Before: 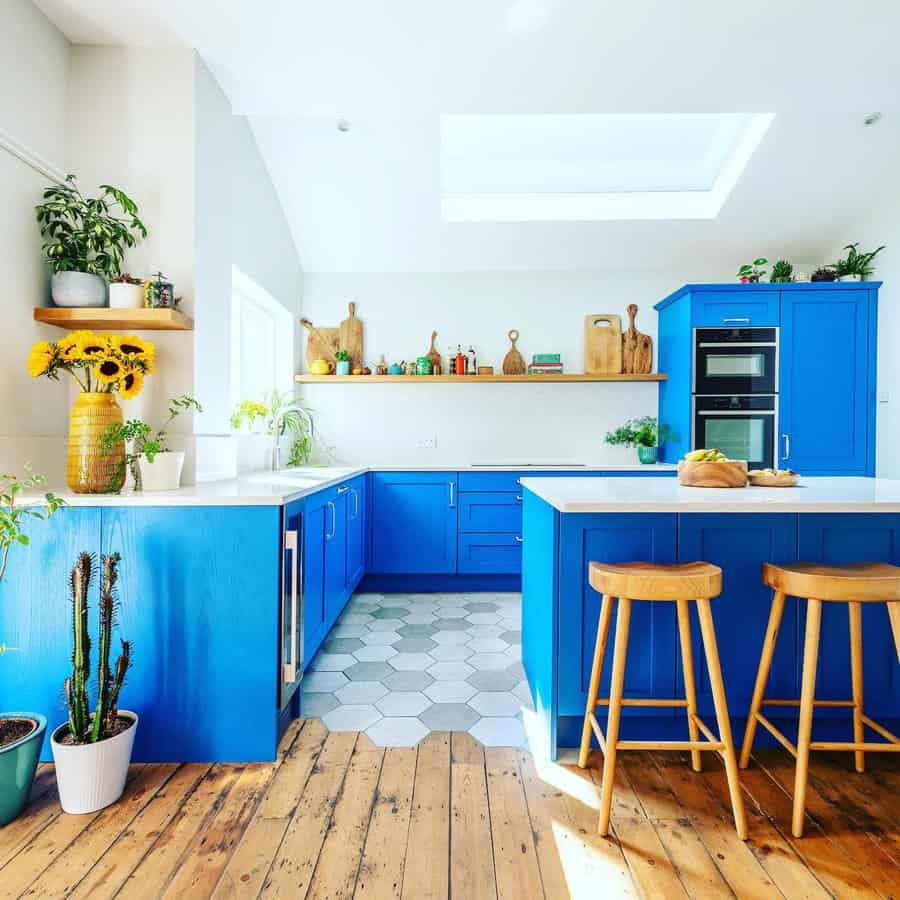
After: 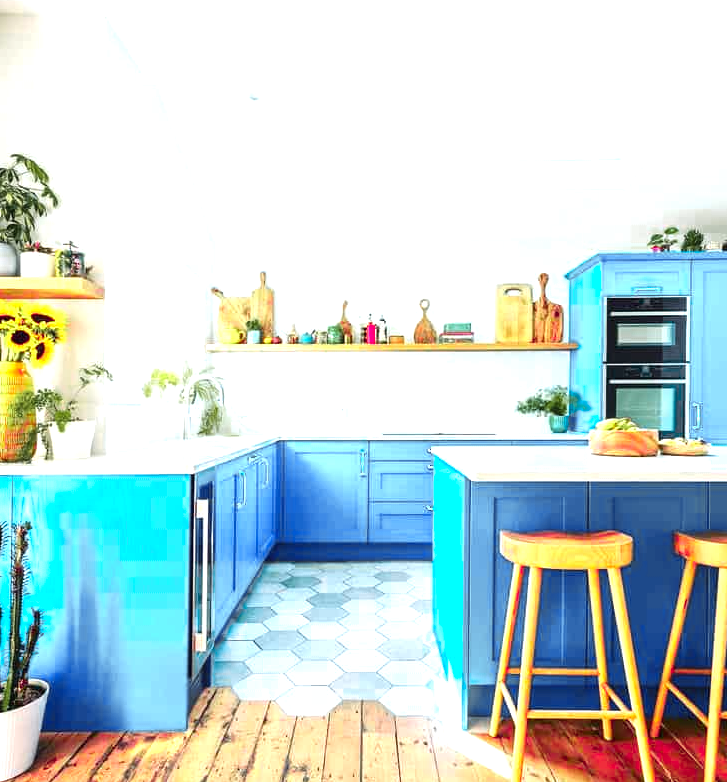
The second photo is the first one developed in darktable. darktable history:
crop: left 9.929%, top 3.475%, right 9.188%, bottom 9.529%
exposure: black level correction 0, exposure 0.7 EV, compensate exposure bias true, compensate highlight preservation false
color zones: curves: ch0 [(0, 0.533) (0.126, 0.533) (0.234, 0.533) (0.368, 0.357) (0.5, 0.5) (0.625, 0.5) (0.74, 0.637) (0.875, 0.5)]; ch1 [(0.004, 0.708) (0.129, 0.662) (0.25, 0.5) (0.375, 0.331) (0.496, 0.396) (0.625, 0.649) (0.739, 0.26) (0.875, 0.5) (1, 0.478)]; ch2 [(0, 0.409) (0.132, 0.403) (0.236, 0.558) (0.379, 0.448) (0.5, 0.5) (0.625, 0.5) (0.691, 0.39) (0.875, 0.5)]
